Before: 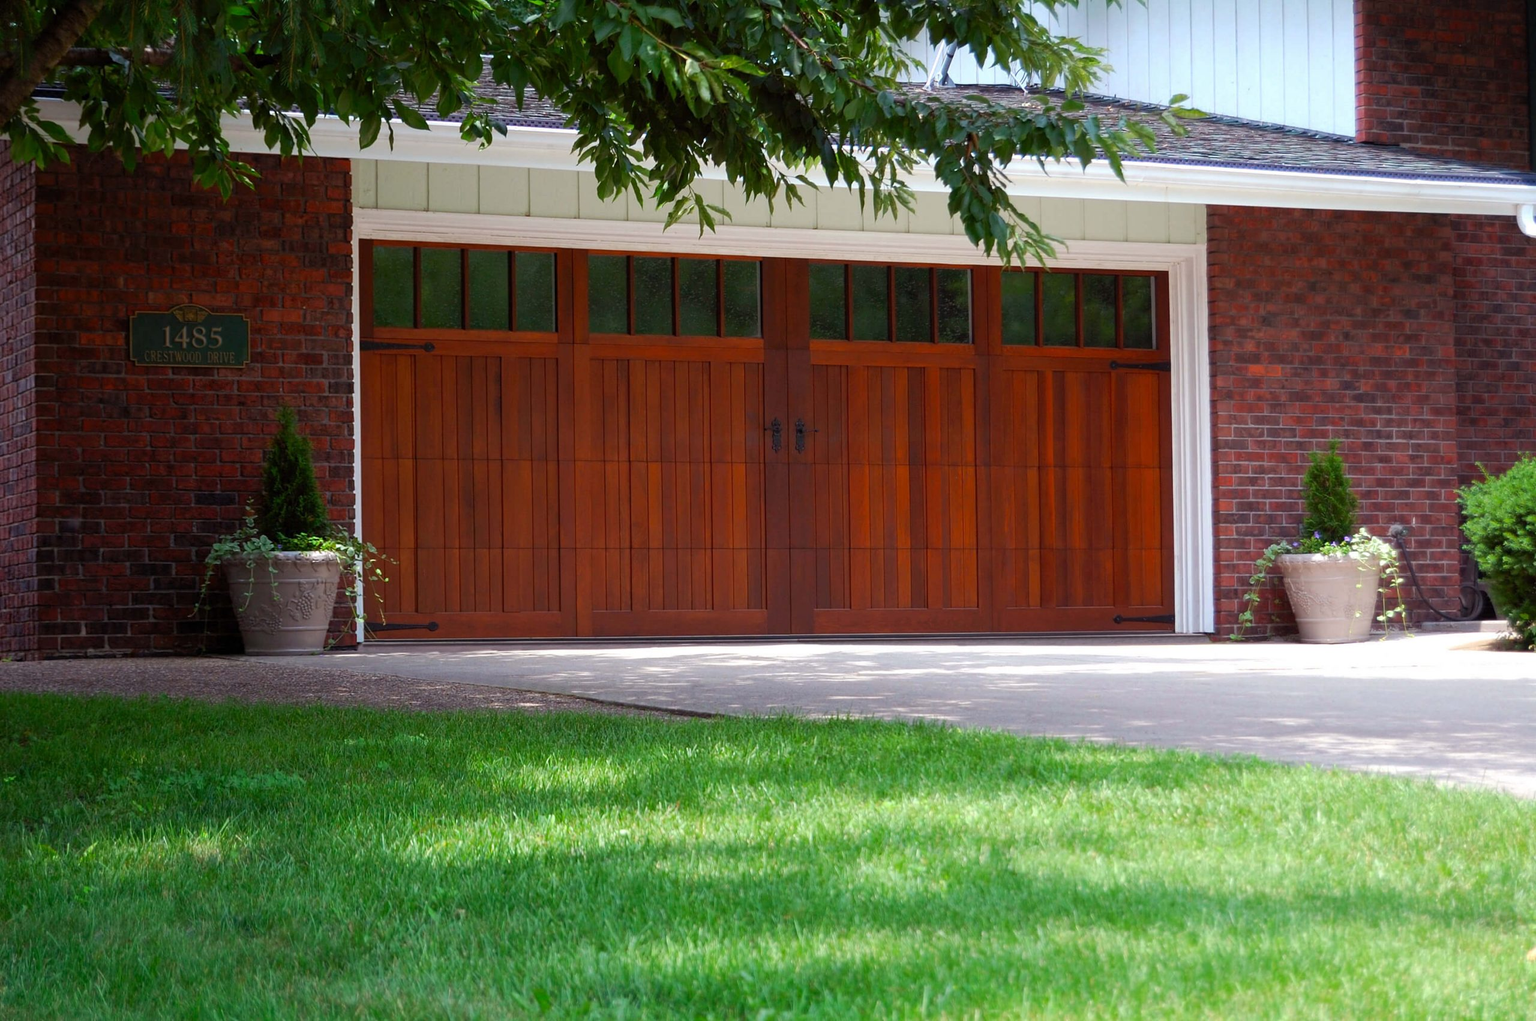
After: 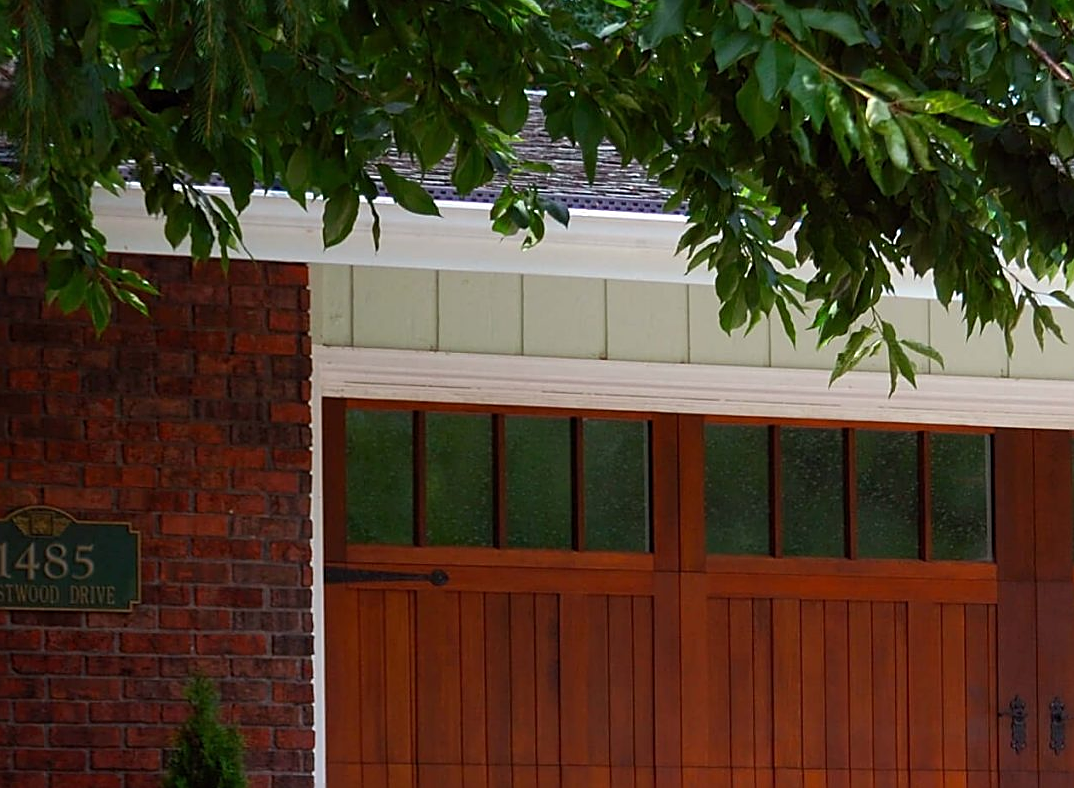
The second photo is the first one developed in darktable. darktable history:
sharpen: on, module defaults
crop and rotate: left 10.817%, top 0.062%, right 47.194%, bottom 53.626%
